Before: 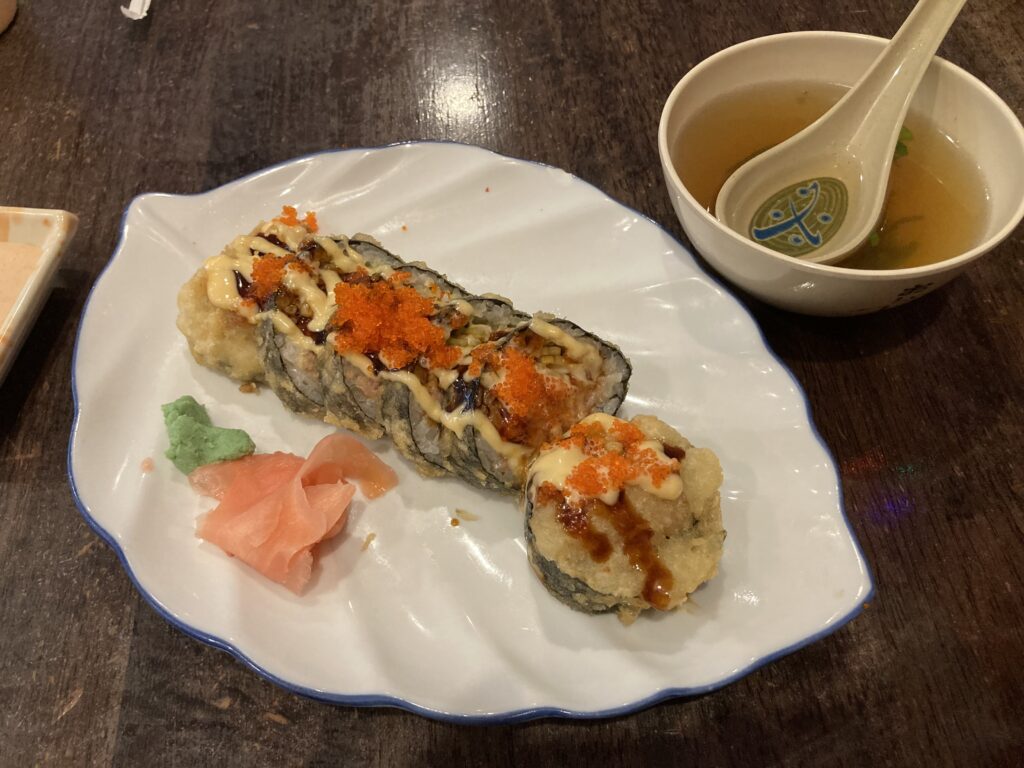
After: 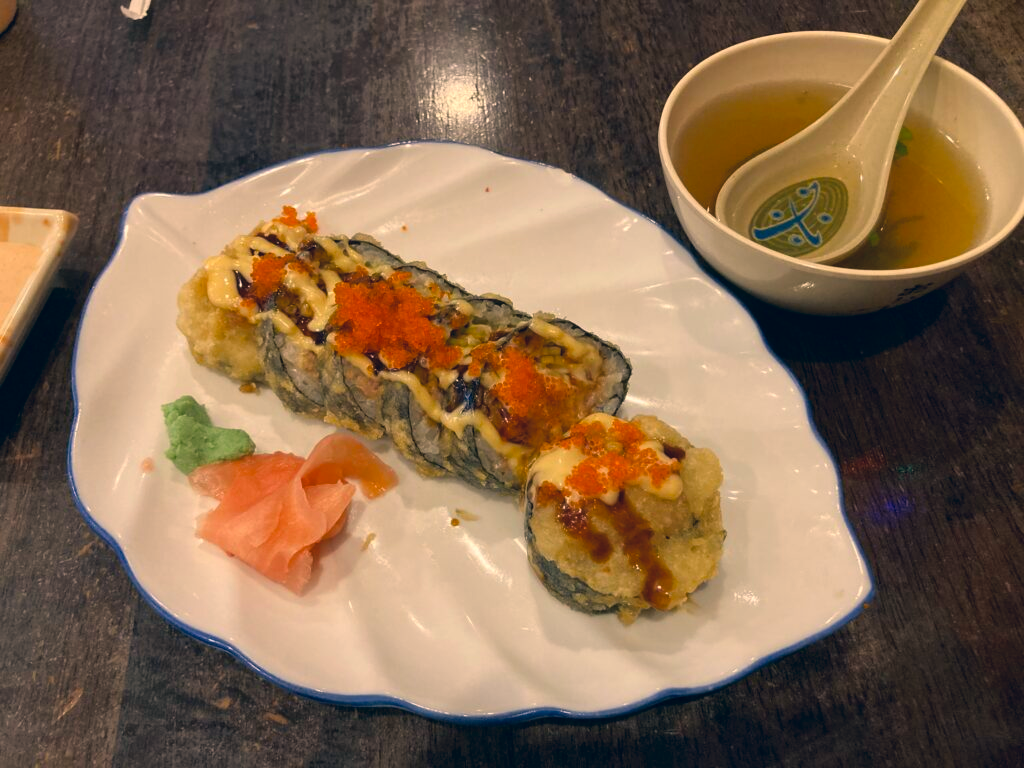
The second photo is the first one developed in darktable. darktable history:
color correction: highlights a* 10.32, highlights b* 14.66, shadows a* -9.59, shadows b* -15.02
color balance rgb: shadows fall-off 101%, linear chroma grading › mid-tones 7.63%, perceptual saturation grading › mid-tones 11.68%, mask middle-gray fulcrum 22.45%, global vibrance 10.11%, saturation formula JzAzBz (2021)
